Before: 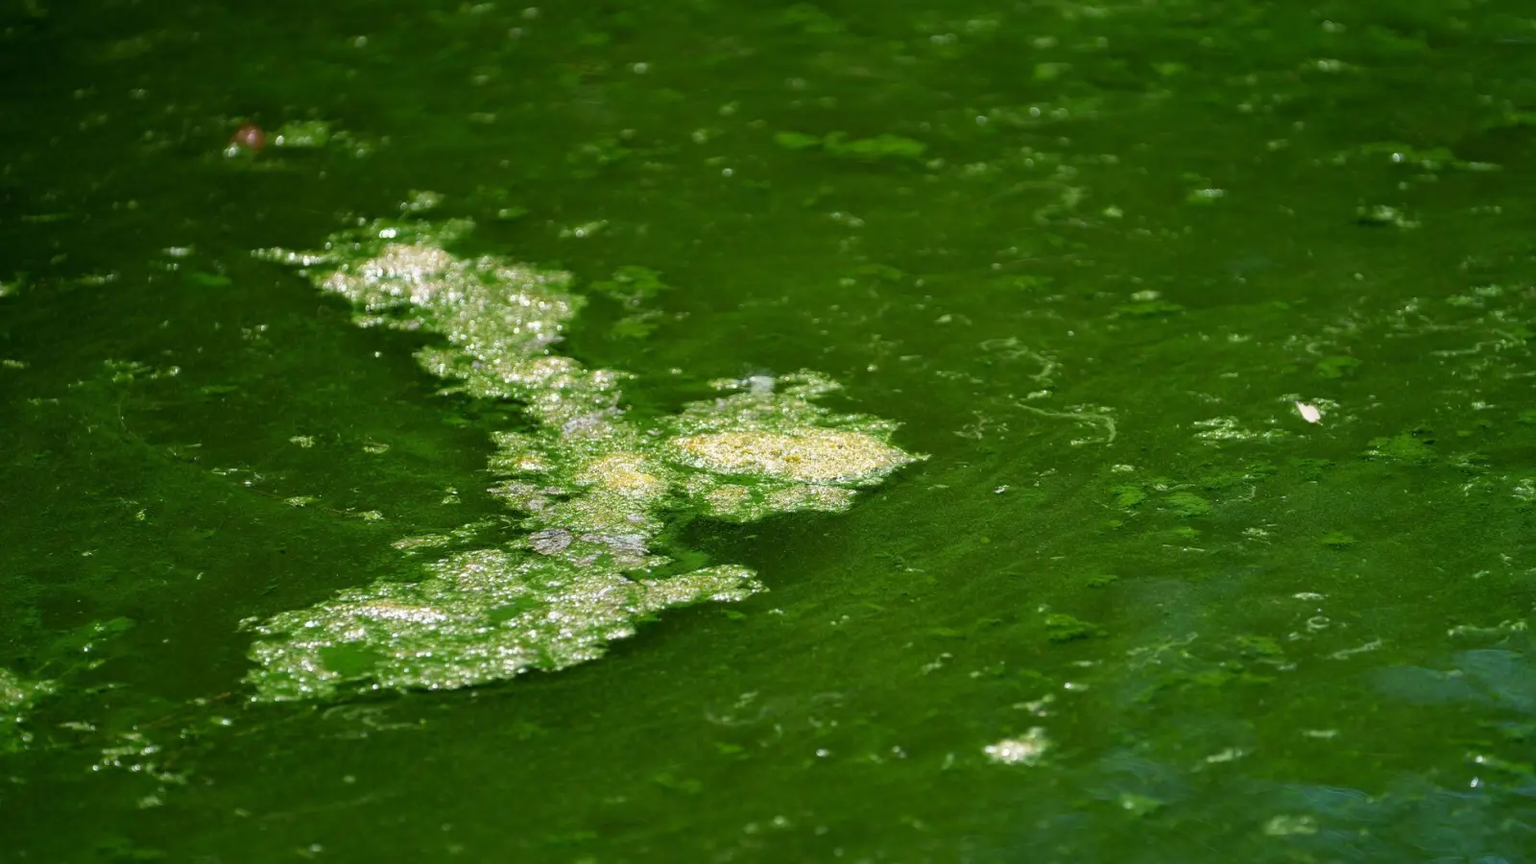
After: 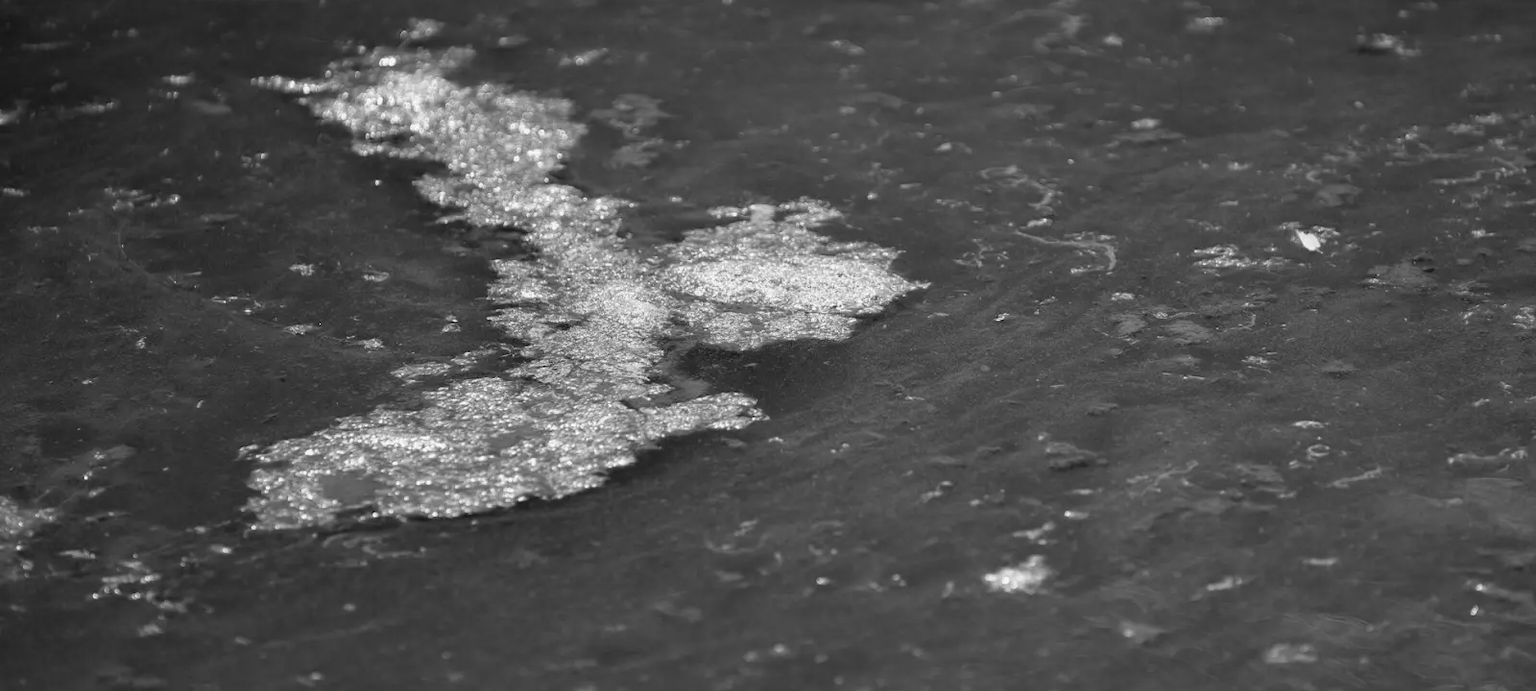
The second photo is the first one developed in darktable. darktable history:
rotate and perspective: automatic cropping off
crop and rotate: top 19.998%
monochrome: a -4.13, b 5.16, size 1
exposure: black level correction 0.001, exposure 0.014 EV, compensate highlight preservation false
